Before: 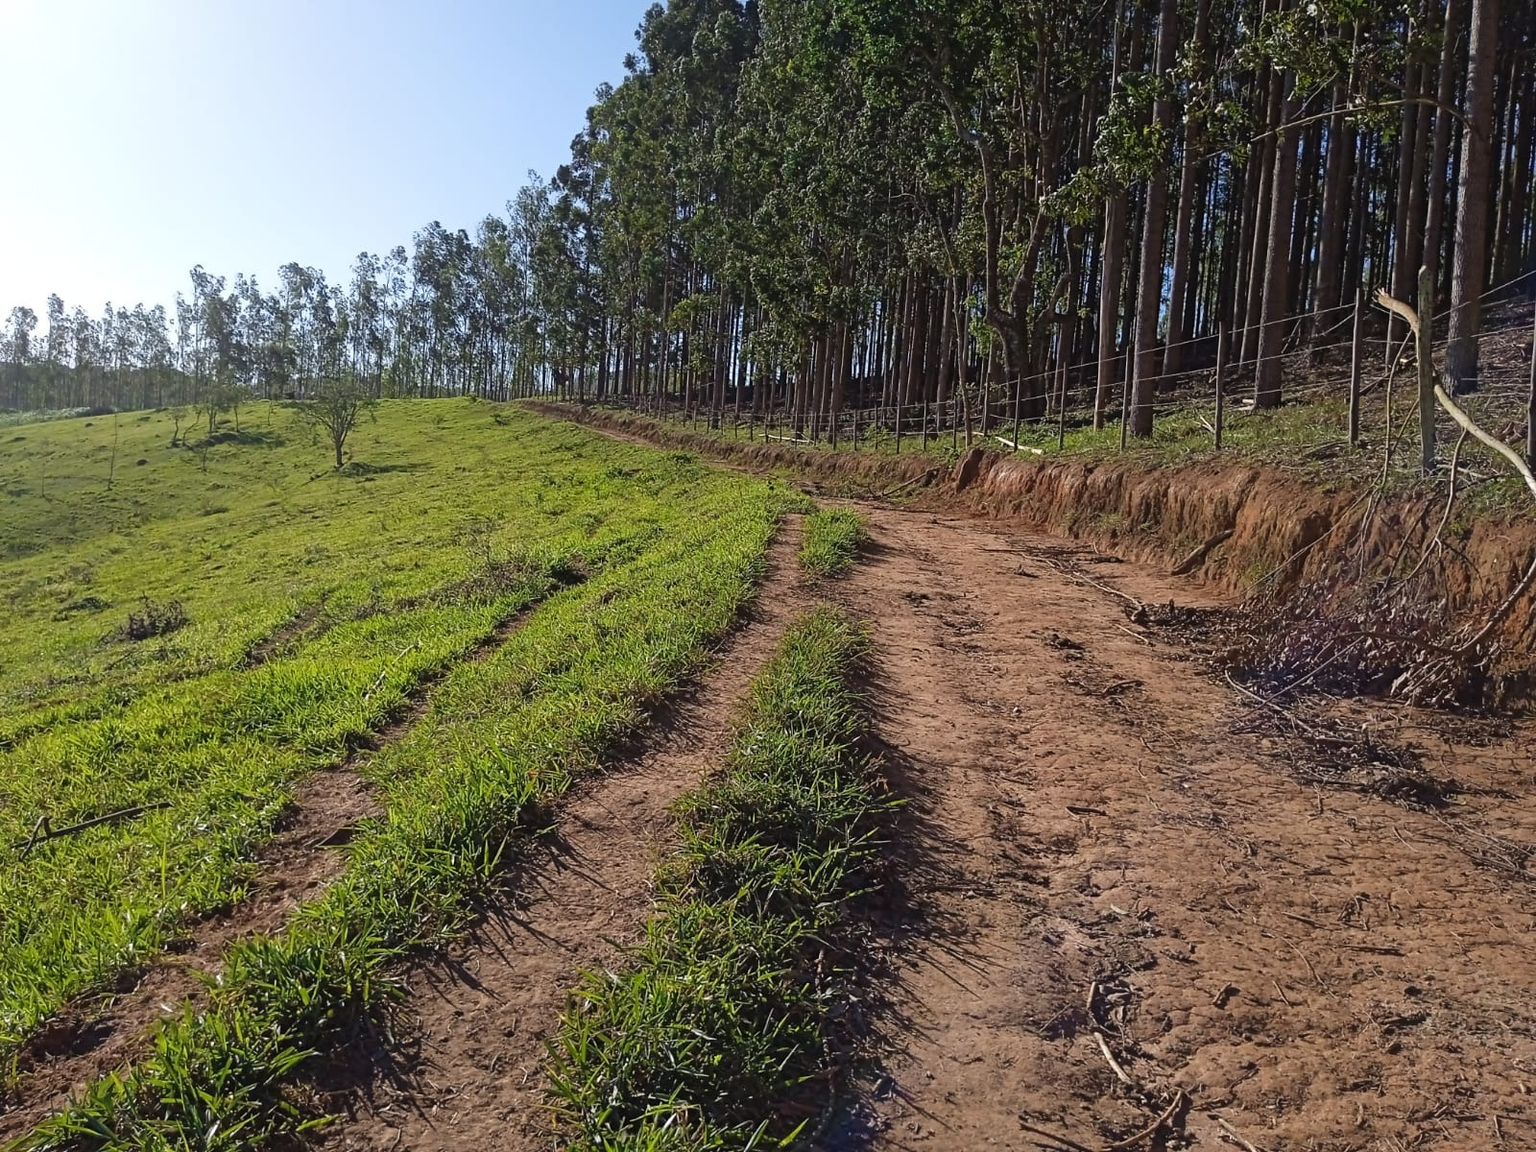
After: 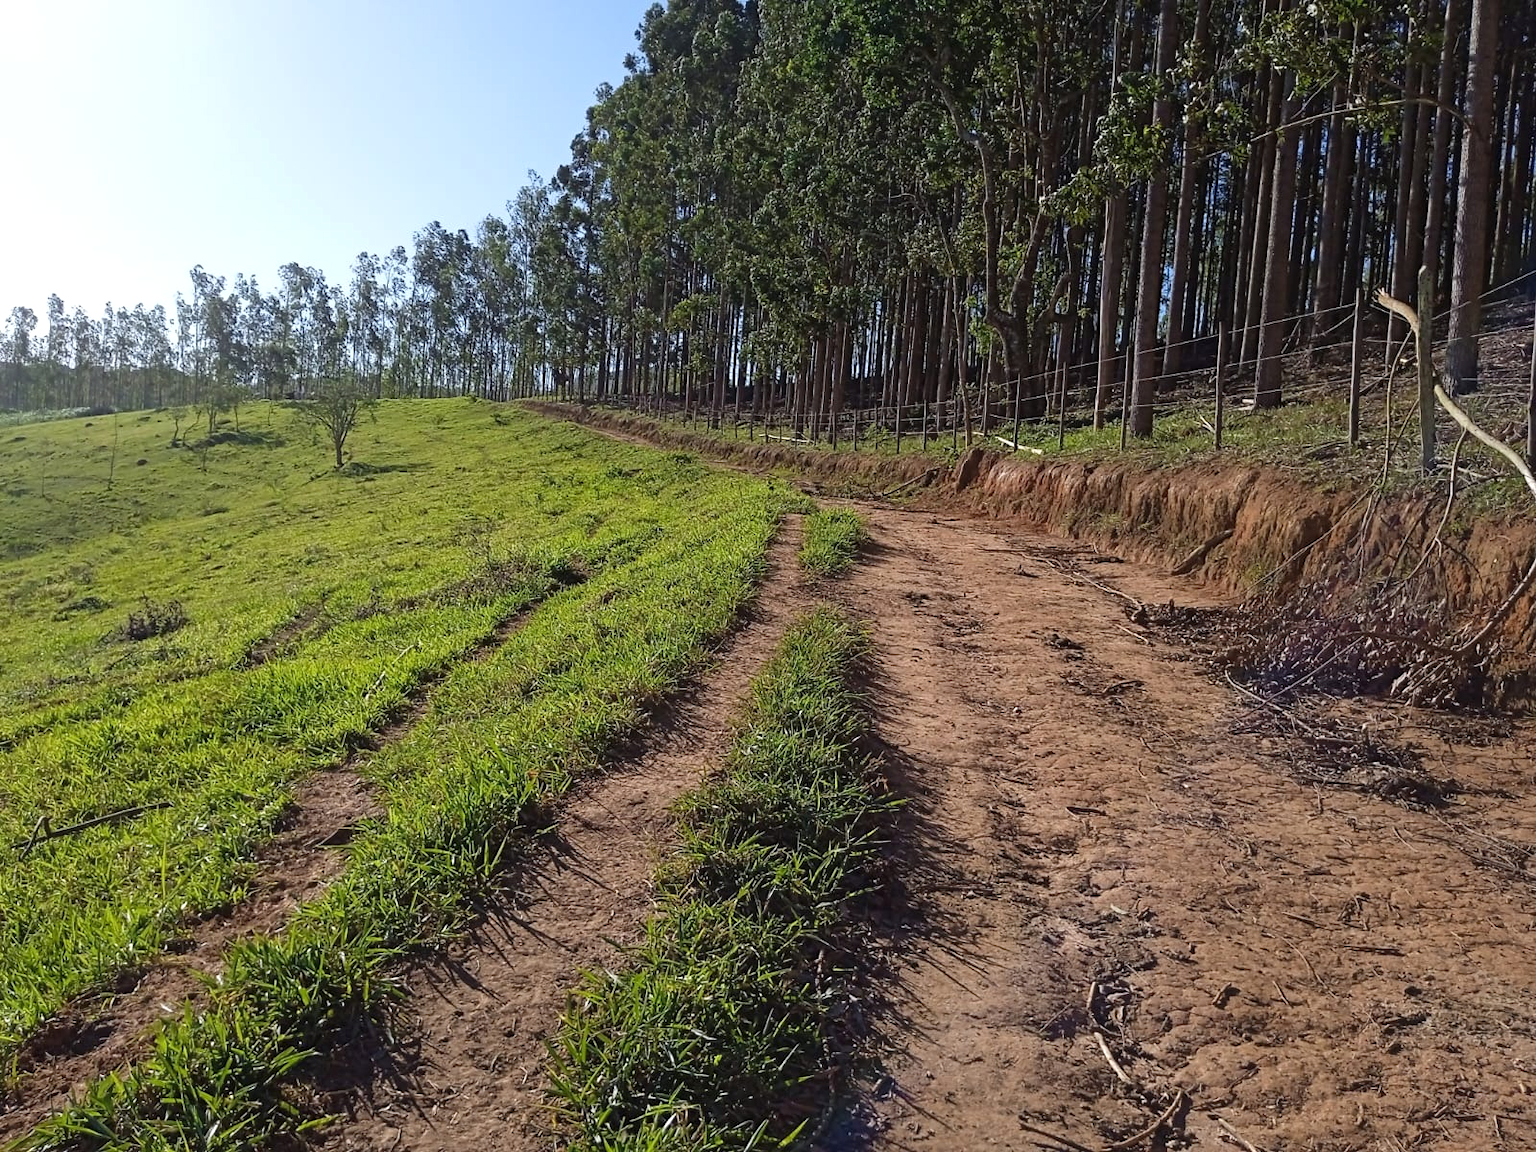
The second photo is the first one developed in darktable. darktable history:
exposure: black level correction 0.001, exposure 0.14 EV, compensate highlight preservation false
white balance: red 0.986, blue 1.01
